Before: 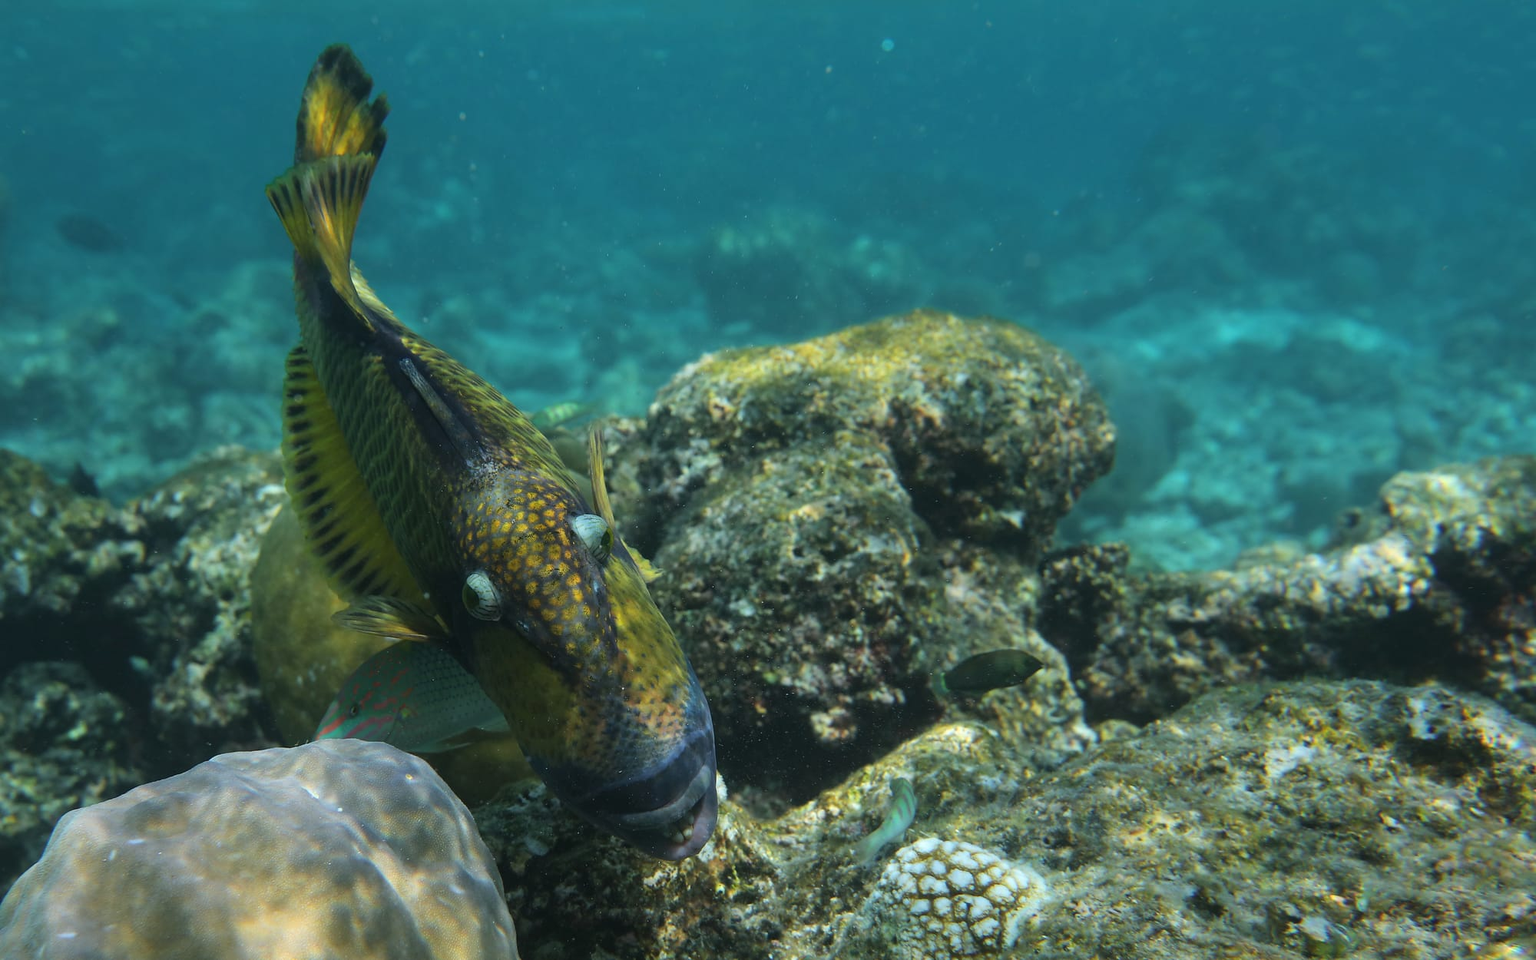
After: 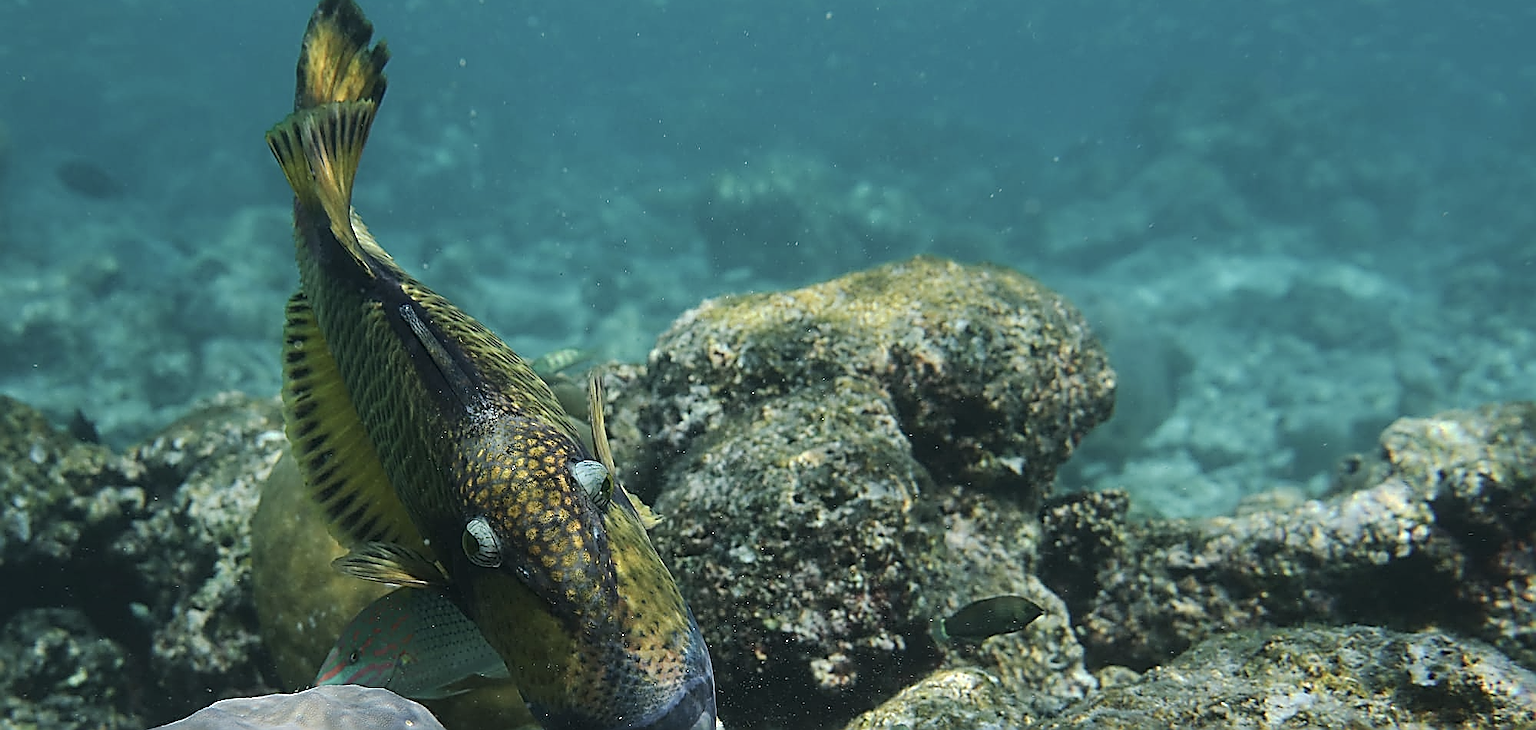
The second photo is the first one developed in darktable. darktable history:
base curve: curves: ch0 [(0, 0) (0.262, 0.32) (0.722, 0.705) (1, 1)], preserve colors none
contrast brightness saturation: contrast 0.062, brightness -0.013, saturation -0.238
crop: top 5.66%, bottom 18.216%
sharpen: amount 1.987
